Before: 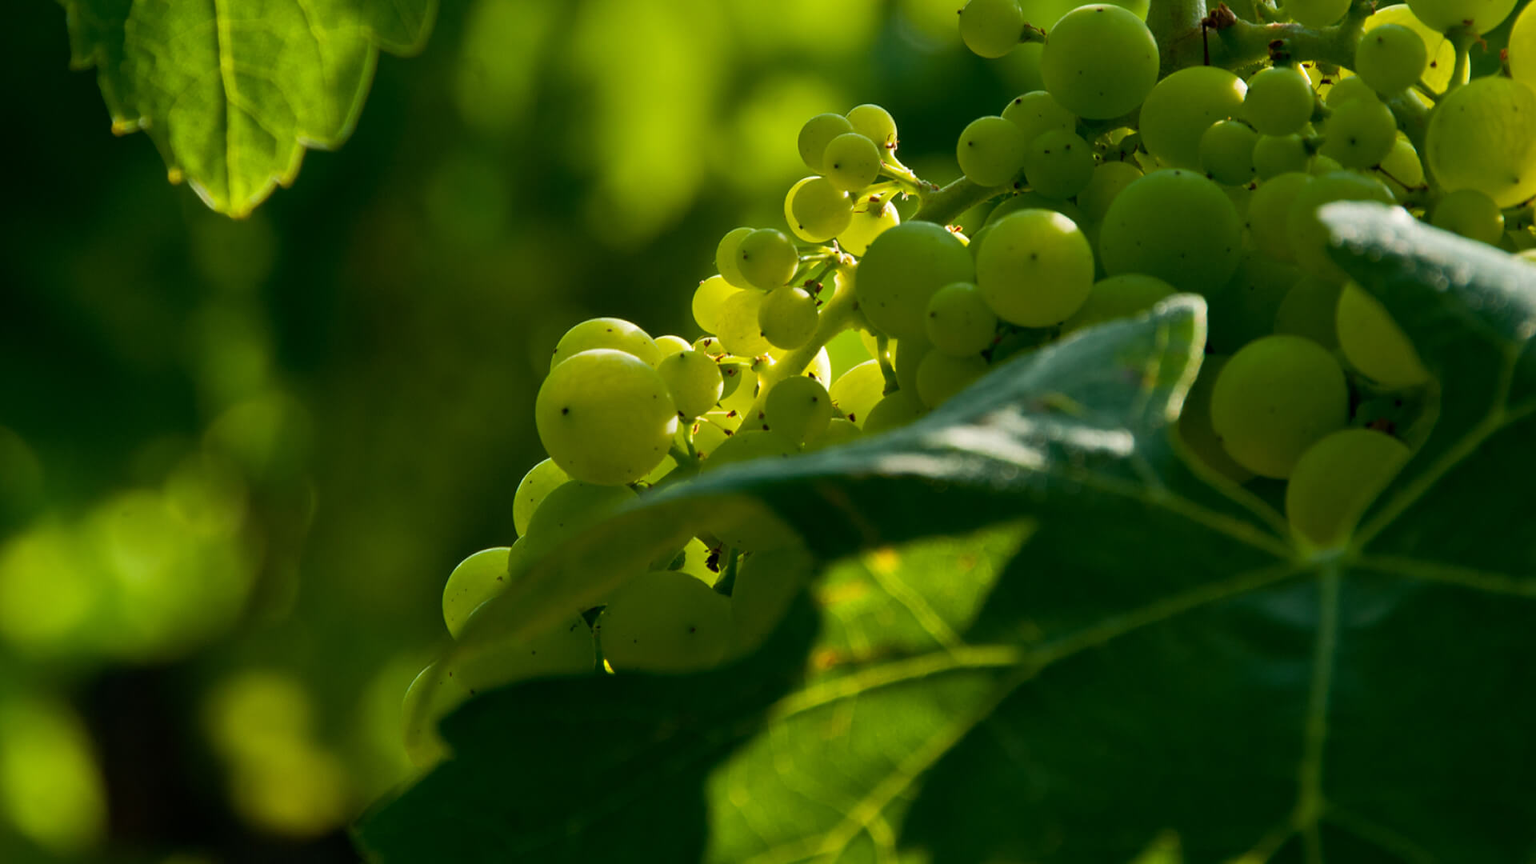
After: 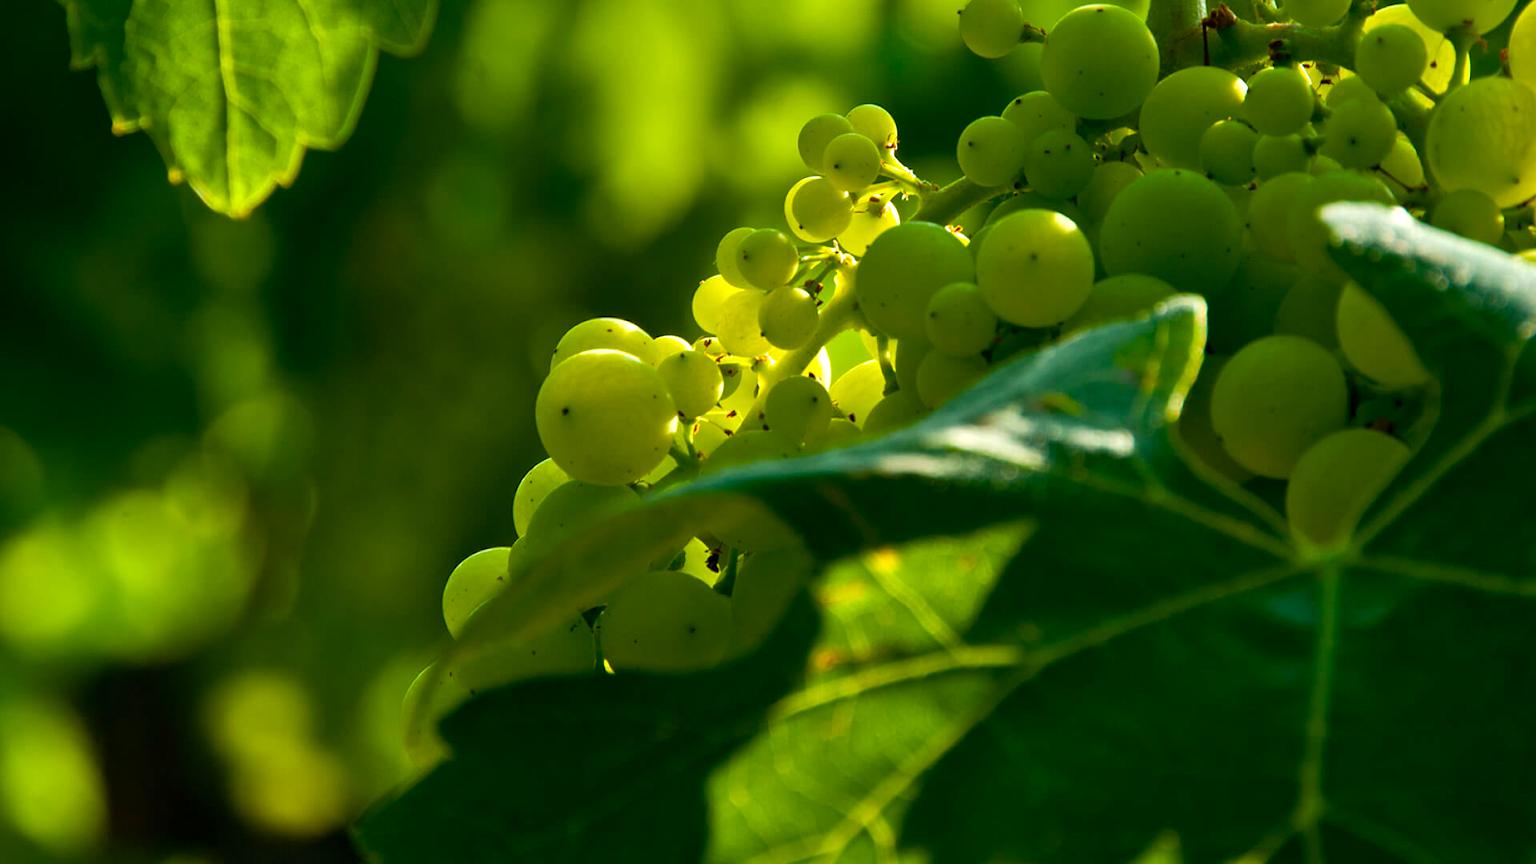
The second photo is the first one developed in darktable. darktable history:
color balance rgb: linear chroma grading › global chroma 8.986%, perceptual saturation grading › global saturation 24.943%, perceptual brilliance grading › global brilliance 12.485%, global vibrance 20.63%
shadows and highlights: shadows 20.82, highlights -80.73, soften with gaussian
